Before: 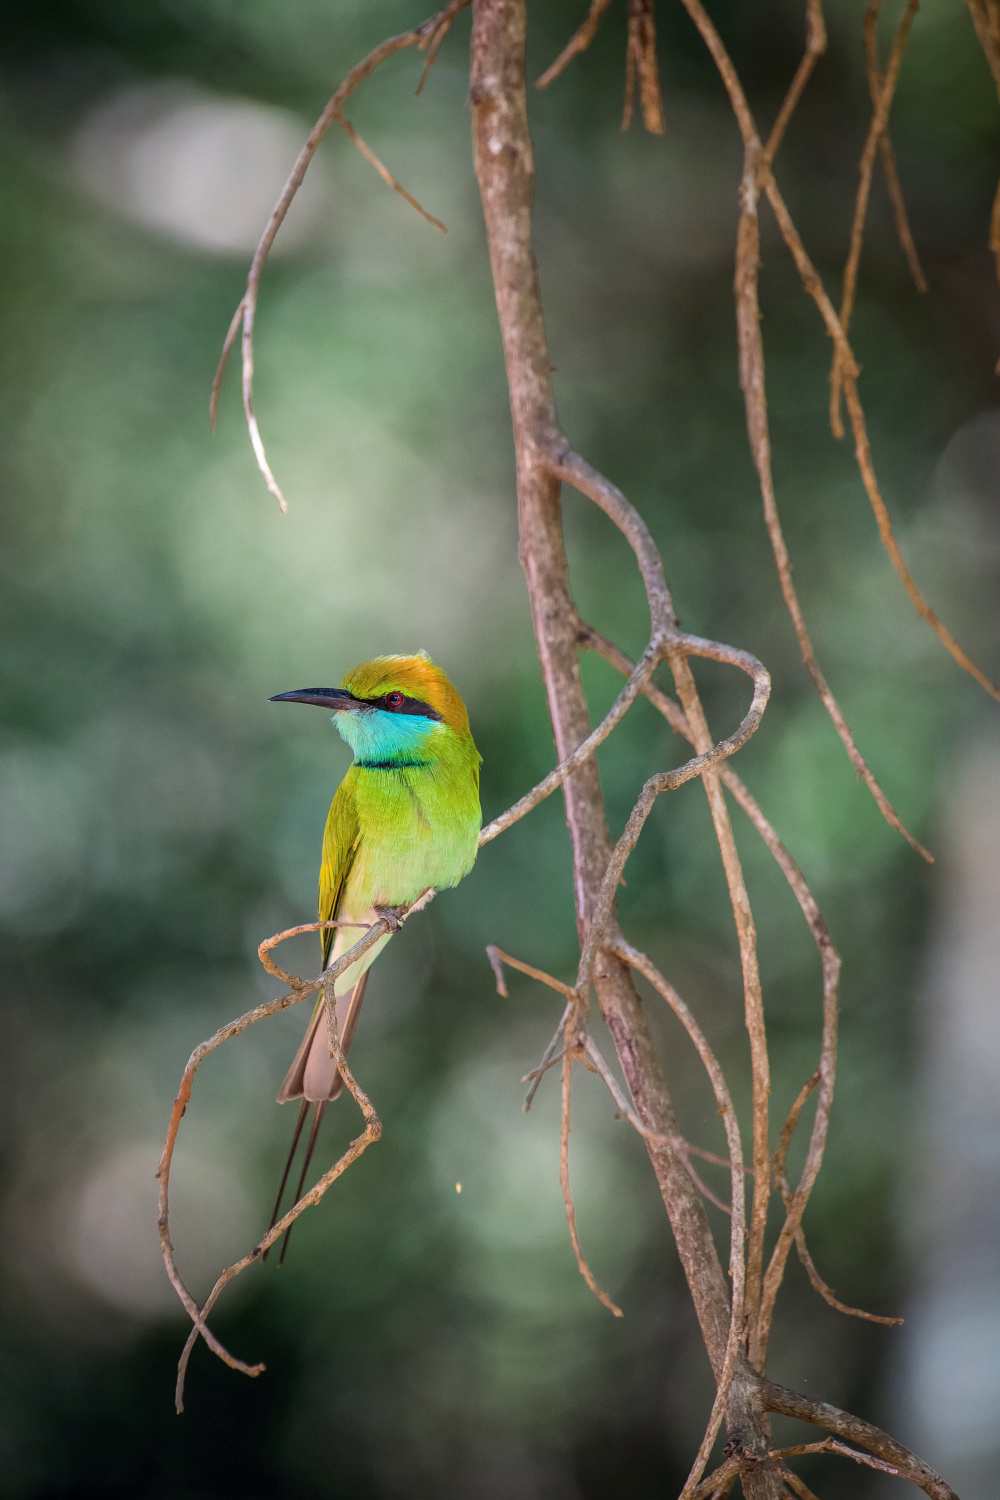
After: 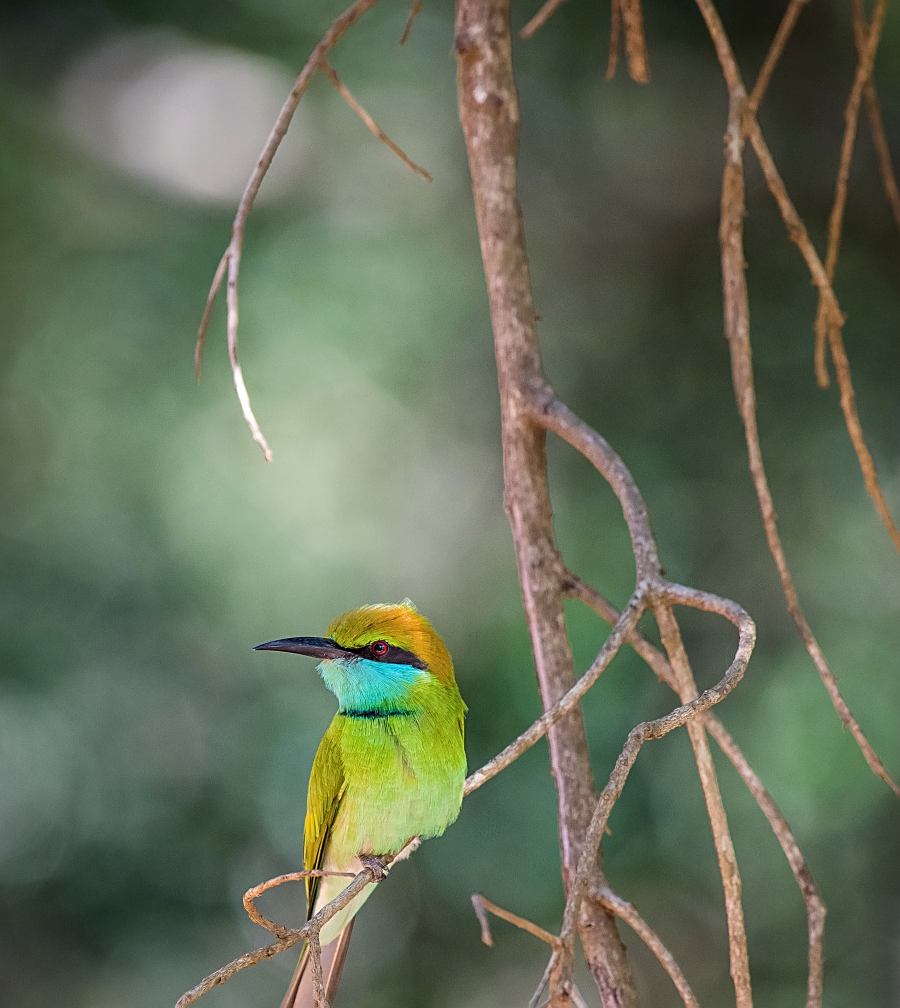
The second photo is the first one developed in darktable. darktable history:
white balance: emerald 1
crop: left 1.509%, top 3.452%, right 7.696%, bottom 28.452%
sharpen: on, module defaults
tone equalizer: on, module defaults
